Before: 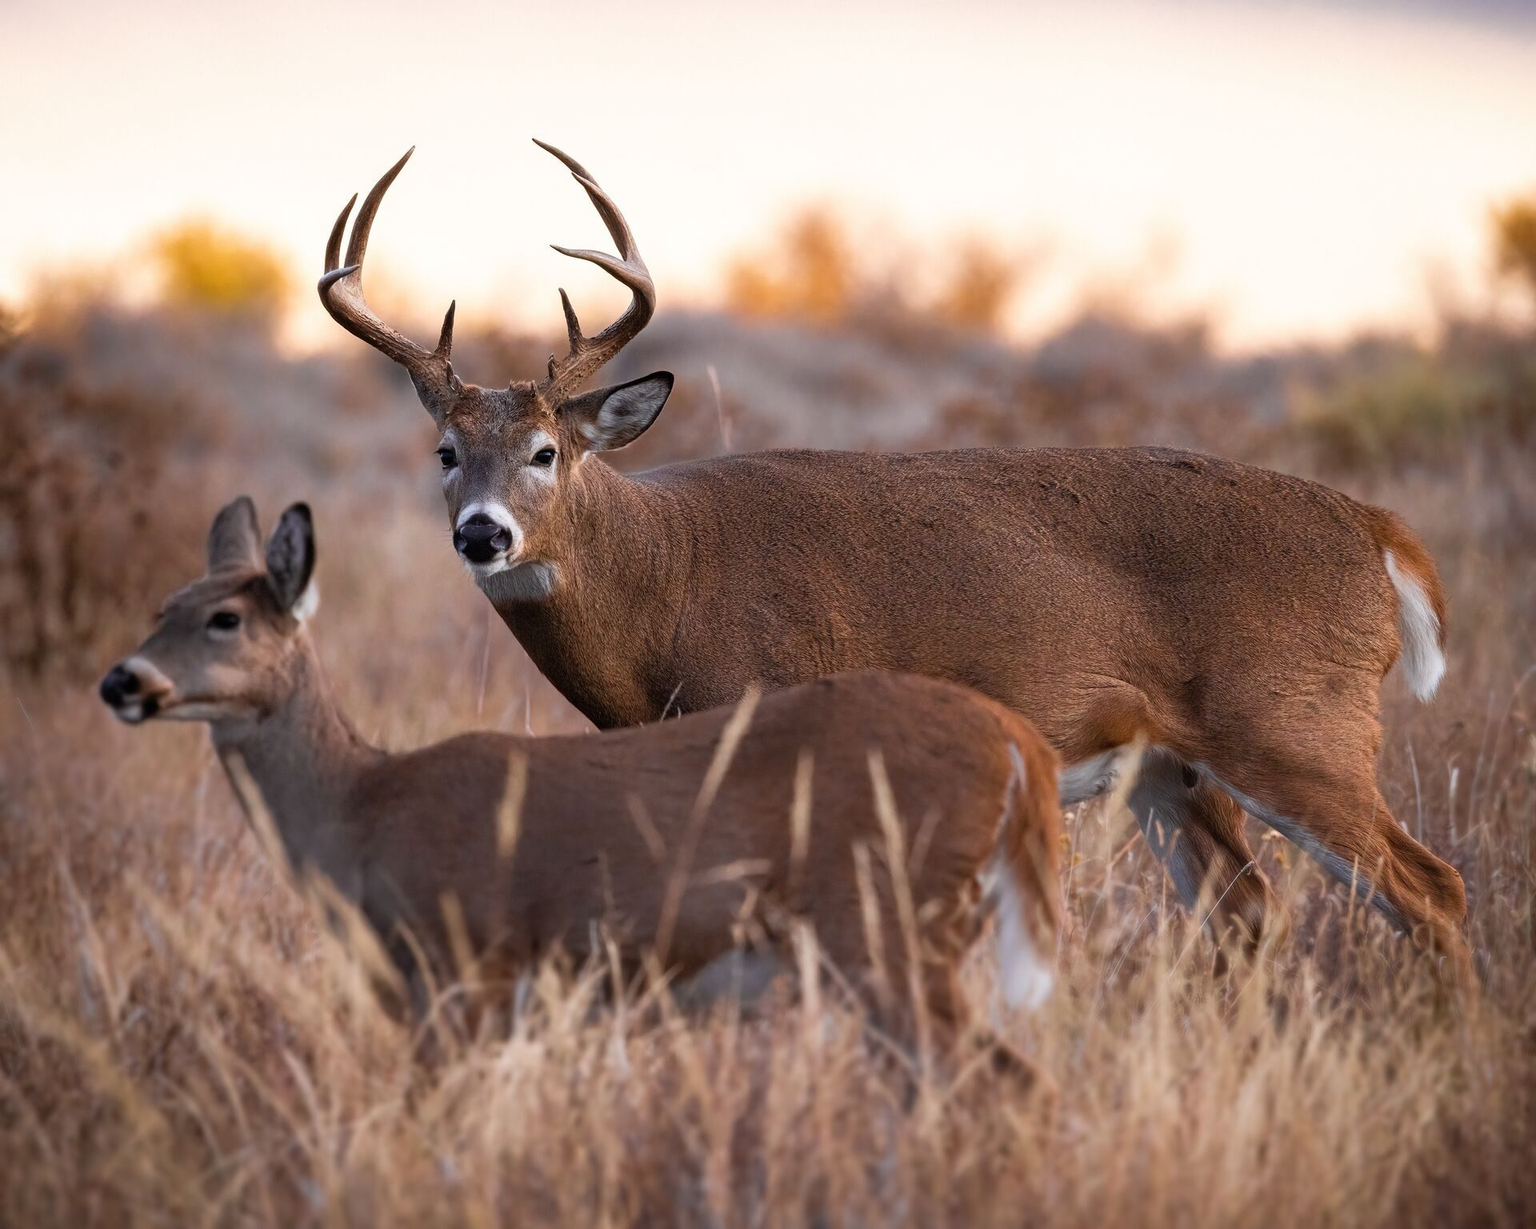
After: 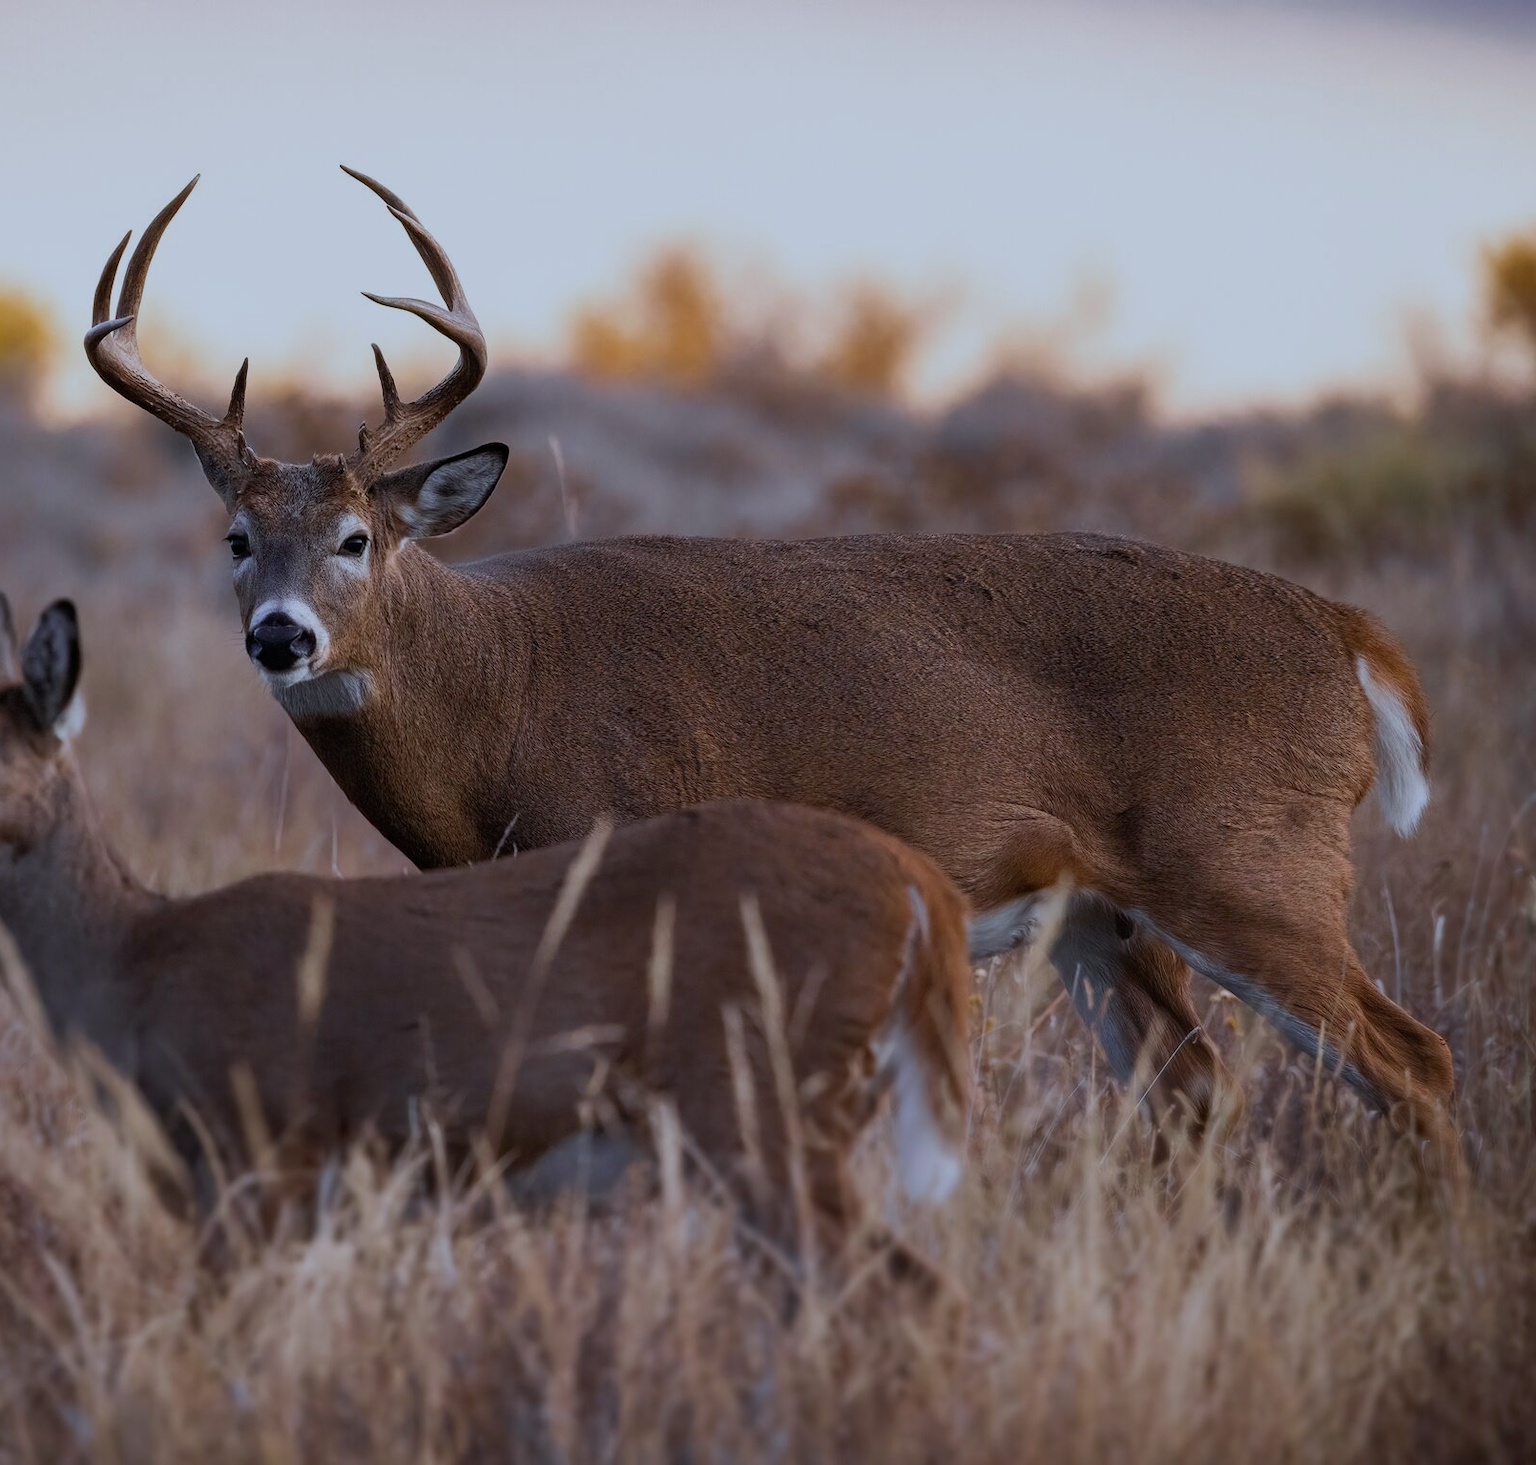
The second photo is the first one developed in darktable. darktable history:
exposure: black level correction 0, exposure -0.766 EV, compensate highlight preservation false
crop: left 16.145%
white balance: red 0.931, blue 1.11
